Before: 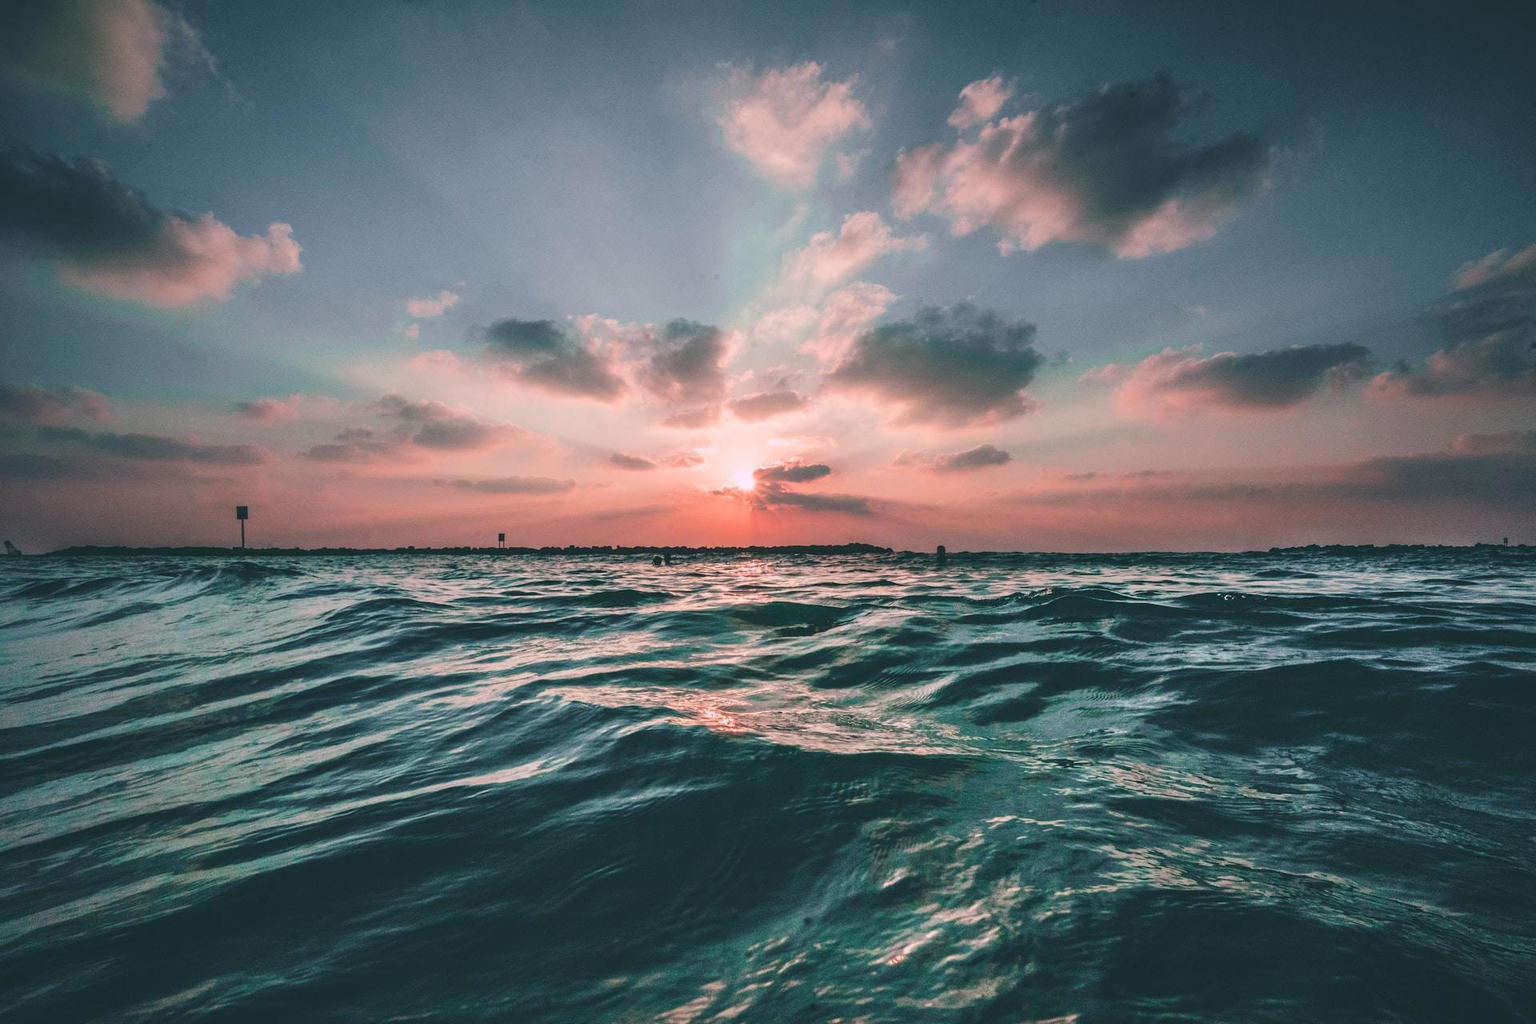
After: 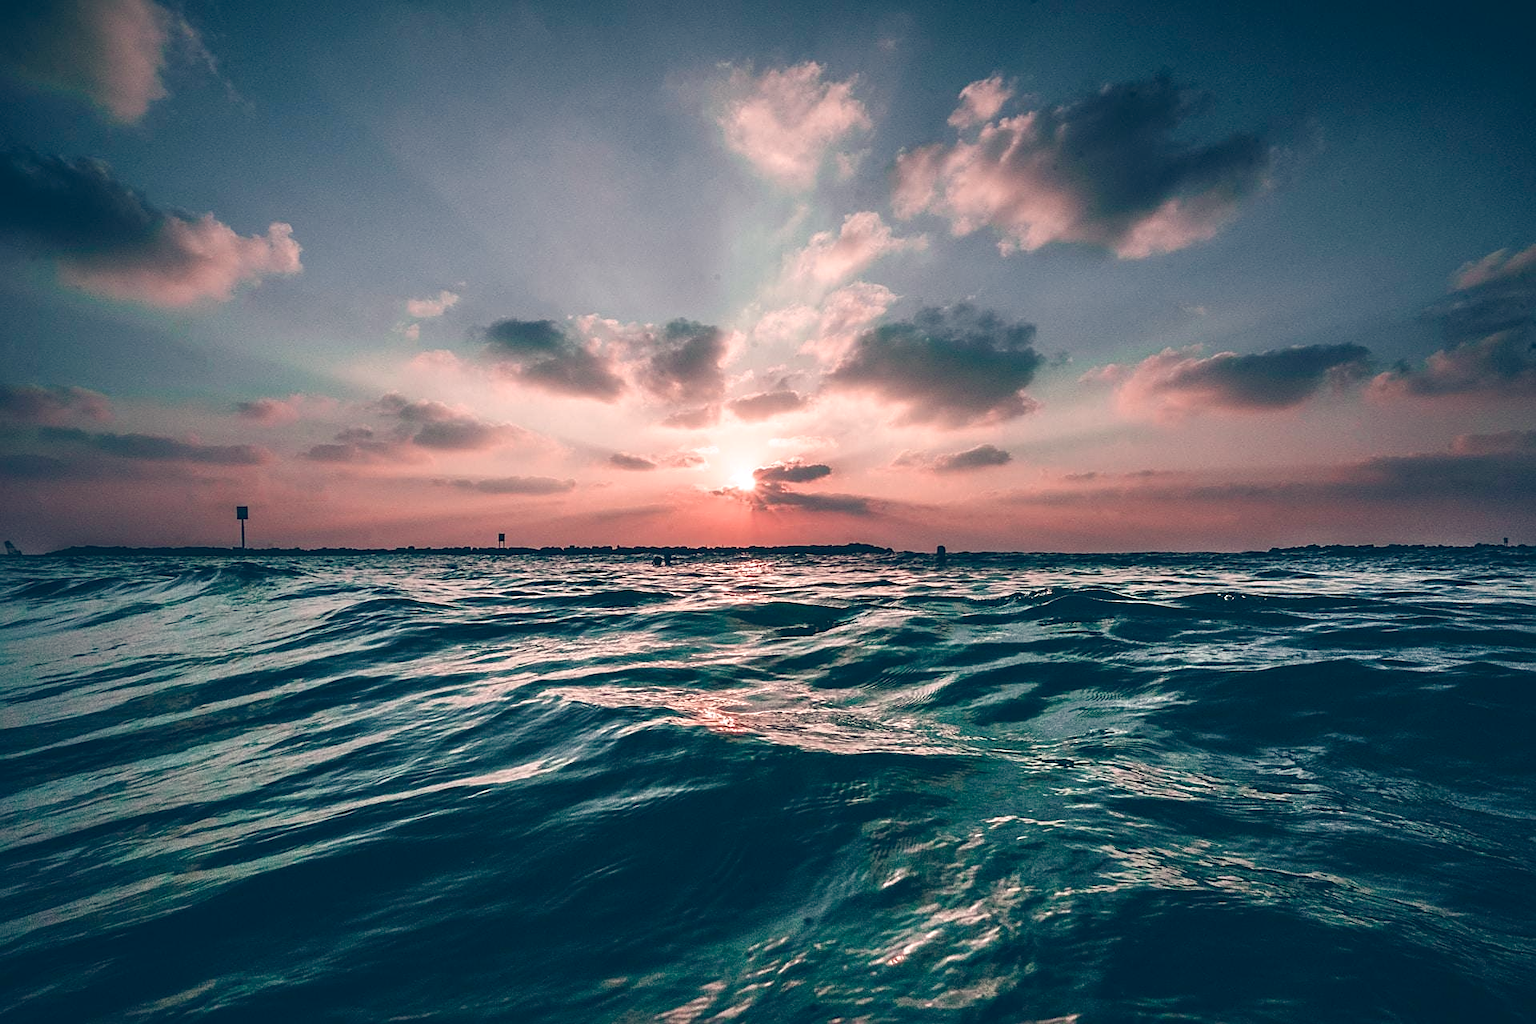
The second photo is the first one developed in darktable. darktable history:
sharpen: on, module defaults
color balance rgb: highlights gain › chroma 2.94%, highlights gain › hue 60.57°, global offset › chroma 0.25%, global offset › hue 256.52°, perceptual saturation grading › global saturation 20%, perceptual saturation grading › highlights -50%, perceptual saturation grading › shadows 30%, contrast 15%
base curve: curves: ch0 [(0, 0) (0.303, 0.277) (1, 1)]
